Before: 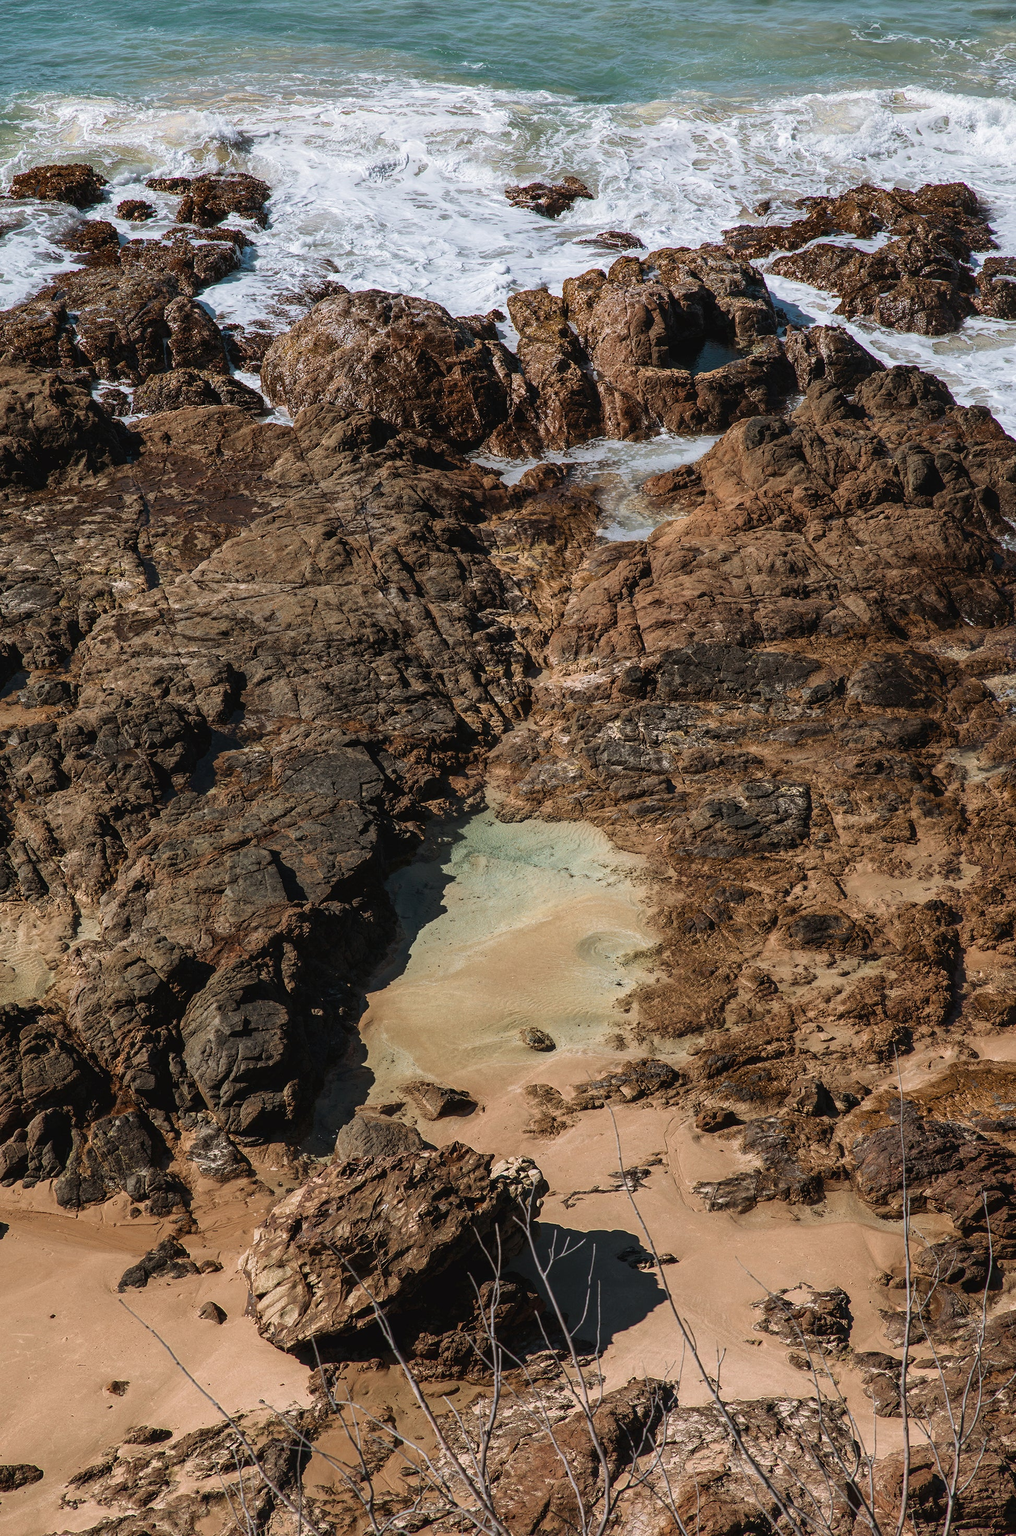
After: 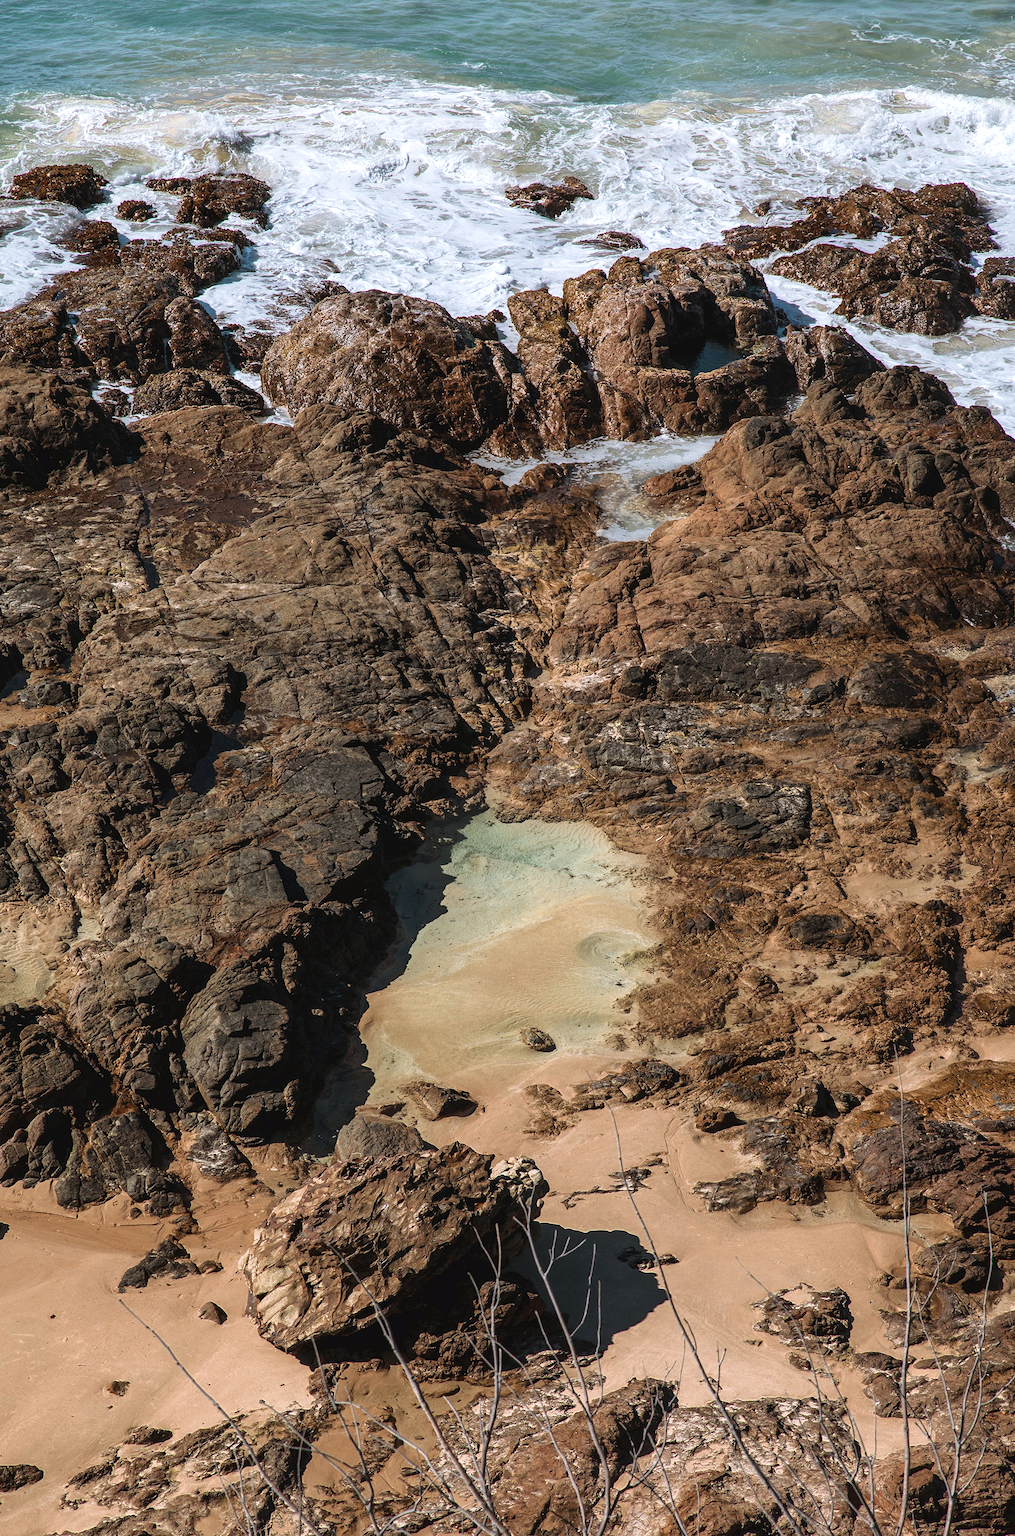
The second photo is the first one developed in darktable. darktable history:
color balance: on, module defaults
white balance: red 0.988, blue 1.017
exposure: exposure 0.258 EV, compensate highlight preservation false
